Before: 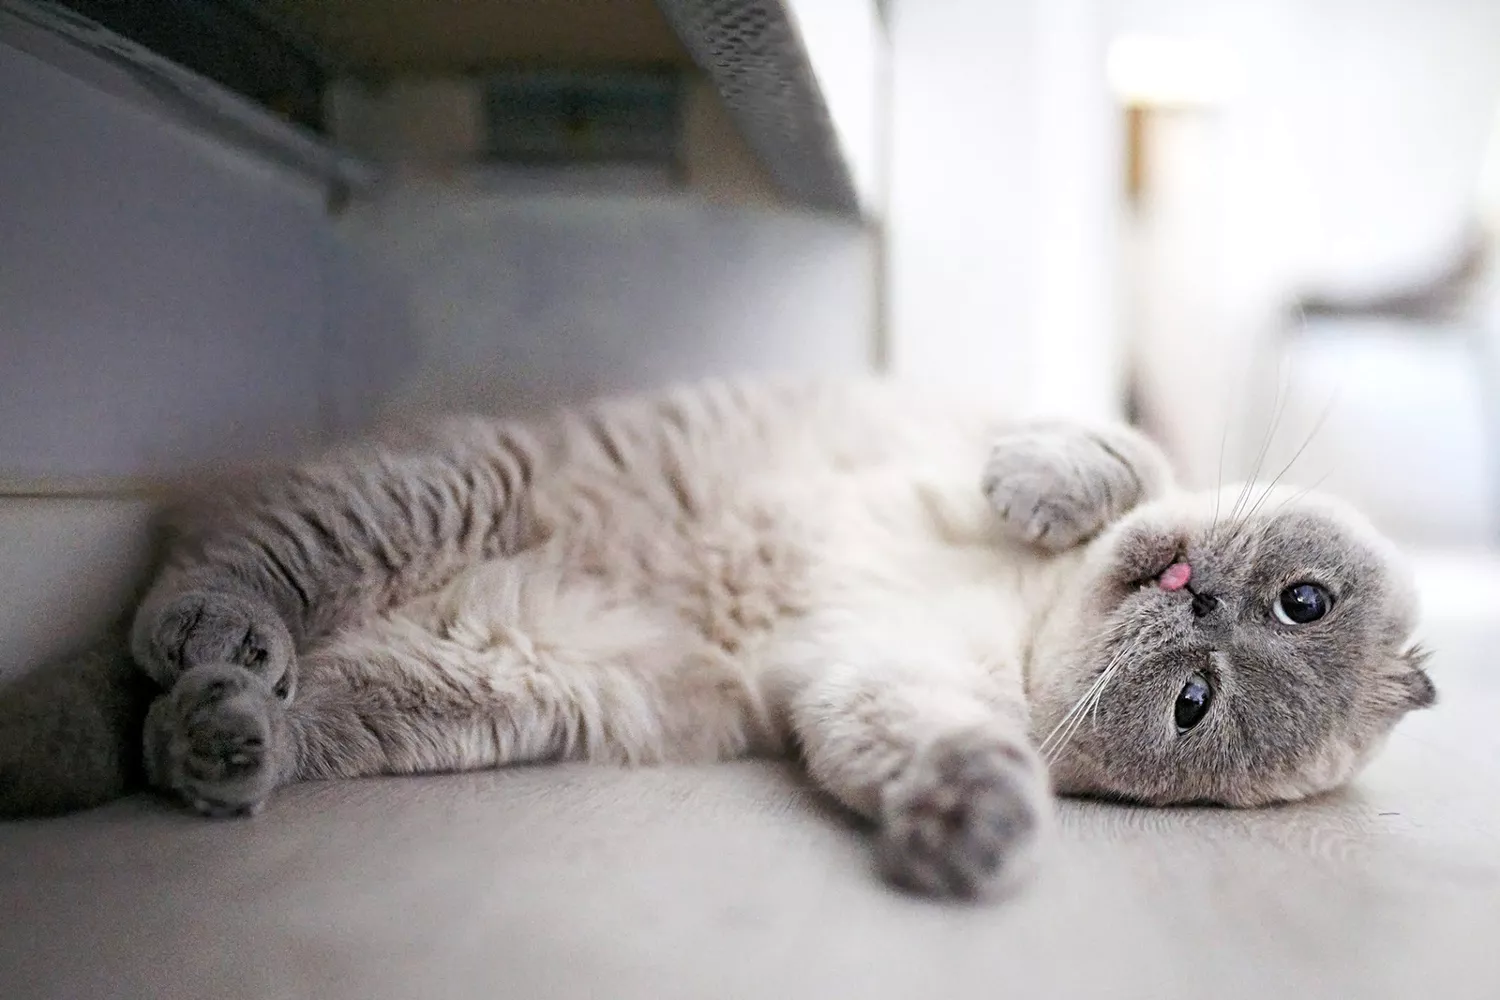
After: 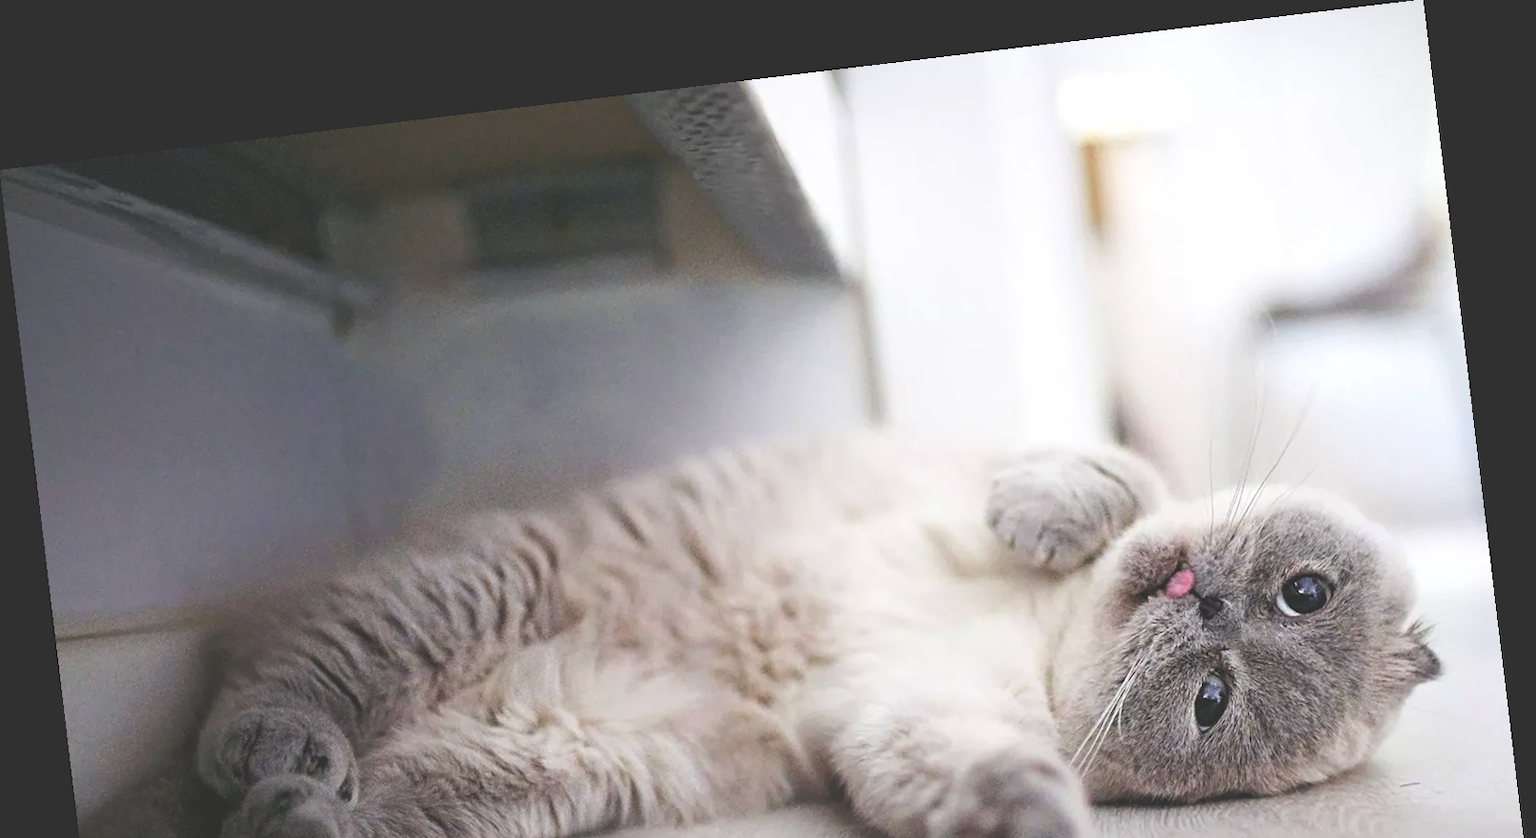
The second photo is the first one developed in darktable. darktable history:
exposure: black level correction -0.03, compensate highlight preservation false
velvia: strength 15%
rotate and perspective: rotation -6.83°, automatic cropping off
crop: bottom 24.988%
